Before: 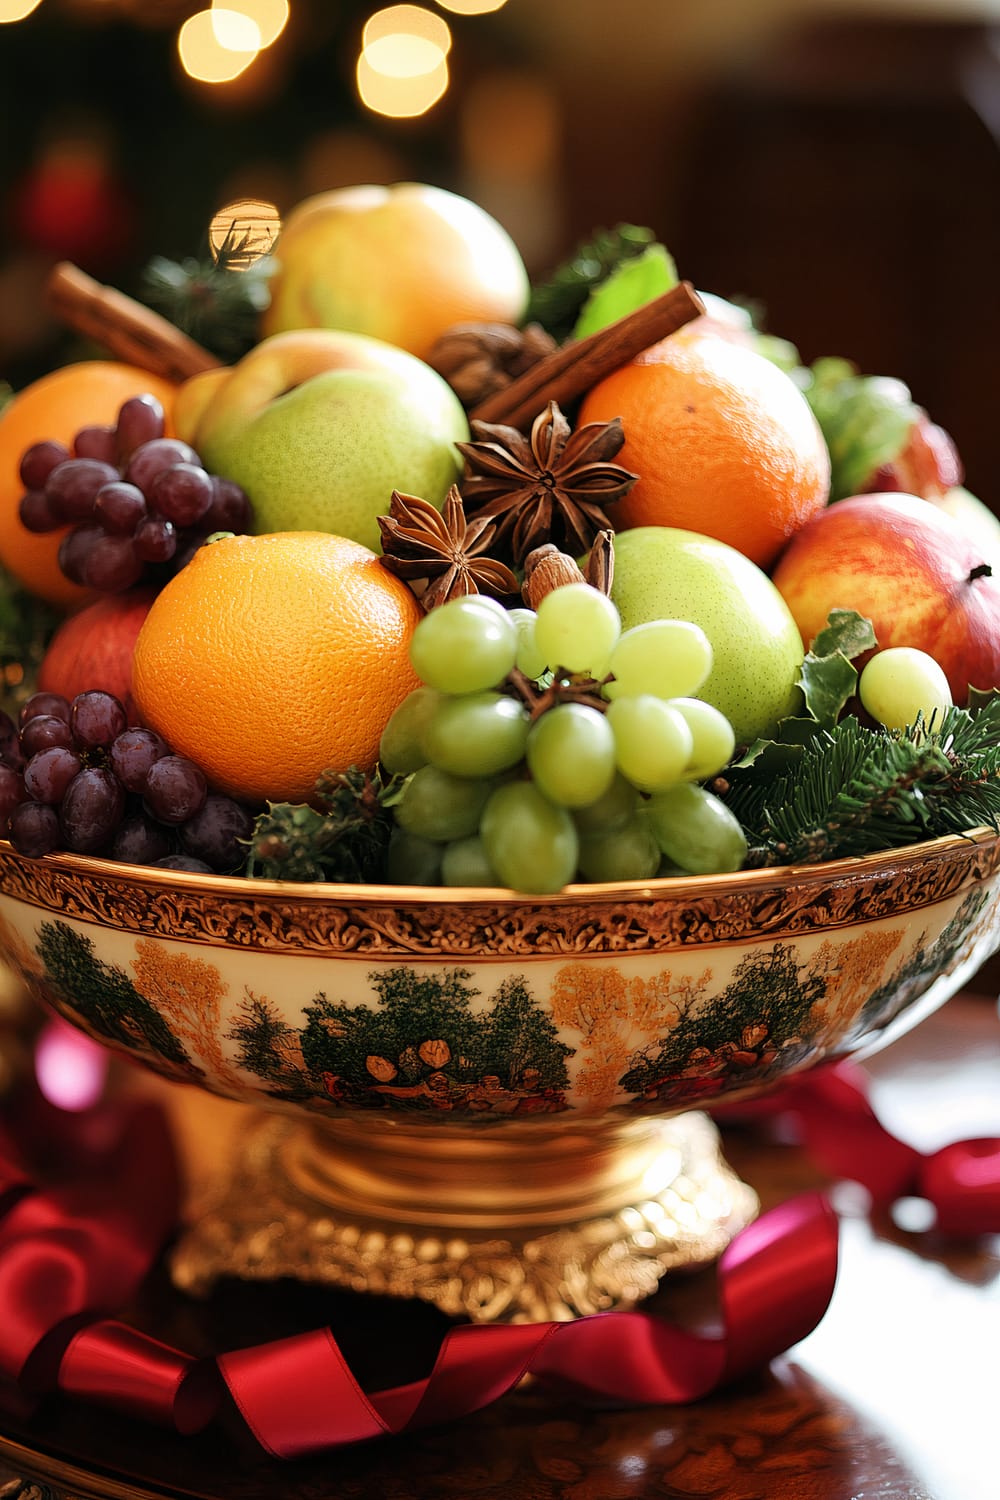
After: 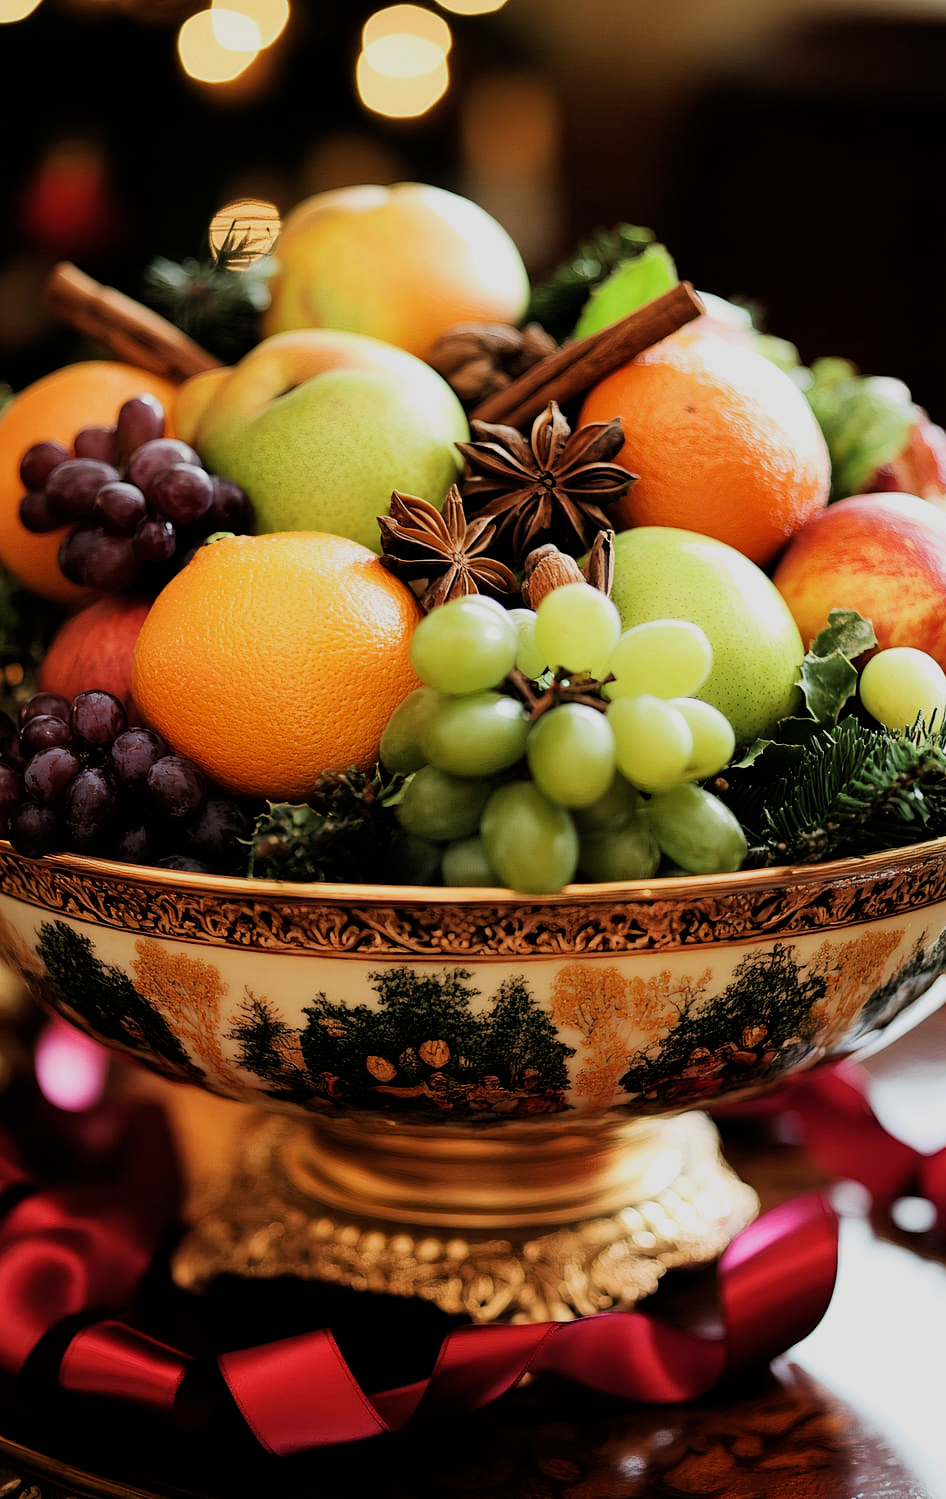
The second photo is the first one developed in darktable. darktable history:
filmic rgb: black relative exposure -7.65 EV, white relative exposure 4.56 EV, hardness 3.61, contrast 1.243
crop and rotate: left 0%, right 5.349%
color correction: highlights a* -0.105, highlights b* 0.069
